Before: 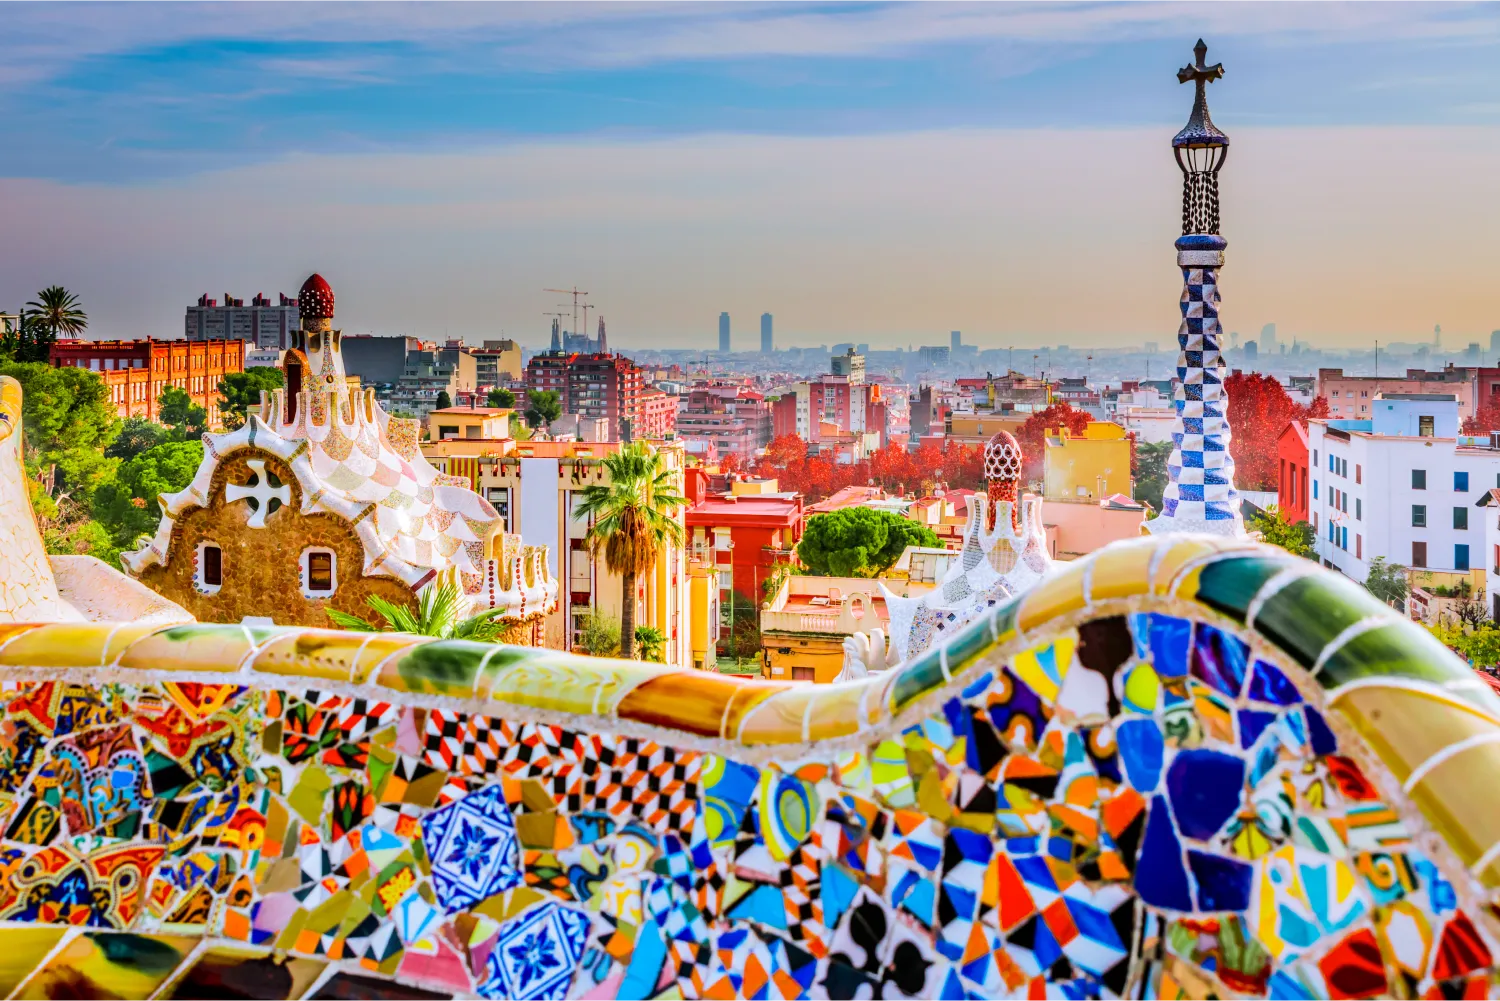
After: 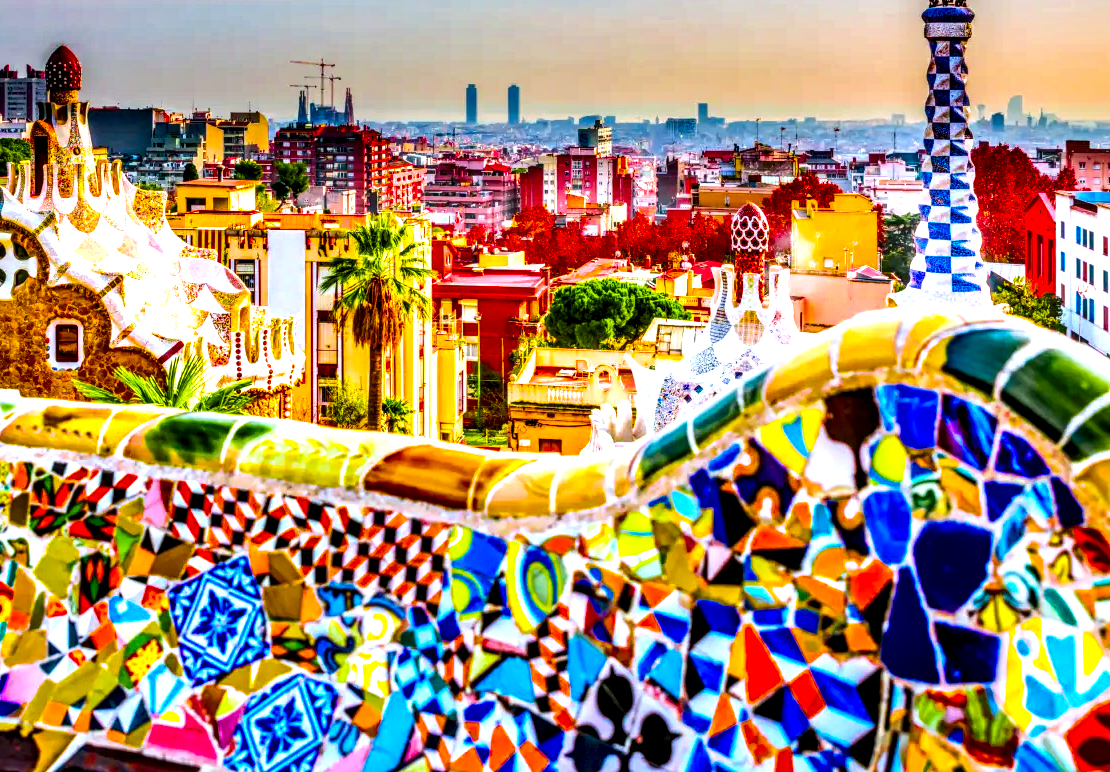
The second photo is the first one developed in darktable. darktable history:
exposure: exposure 0.6 EV, compensate highlight preservation false
crop: left 16.871%, top 22.857%, right 9.116%
shadows and highlights: low approximation 0.01, soften with gaussian
local contrast: highlights 20%, detail 197%
color balance rgb: linear chroma grading › global chroma 25%, perceptual saturation grading › global saturation 50%
